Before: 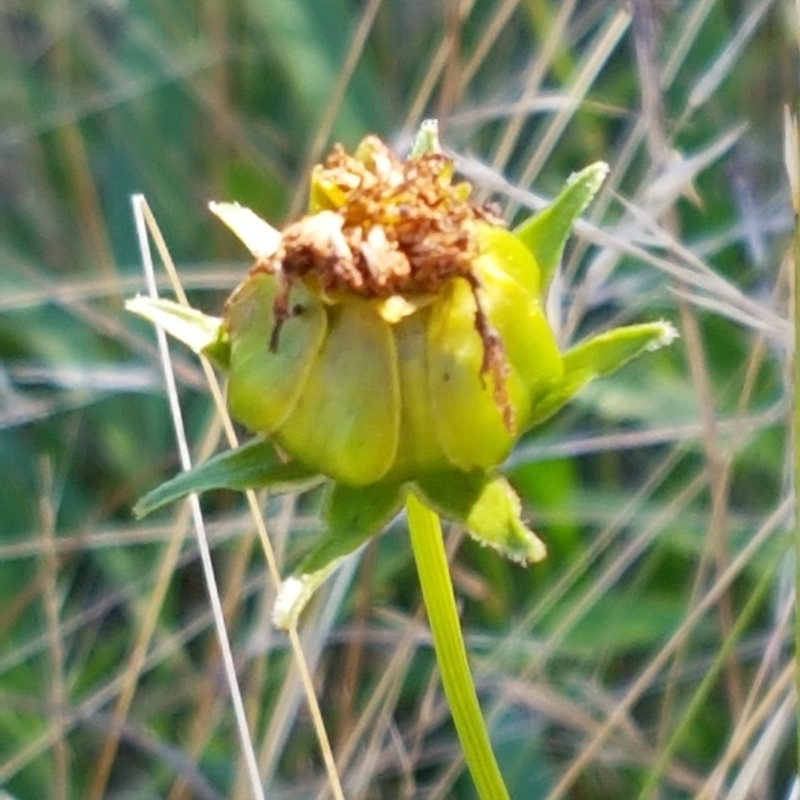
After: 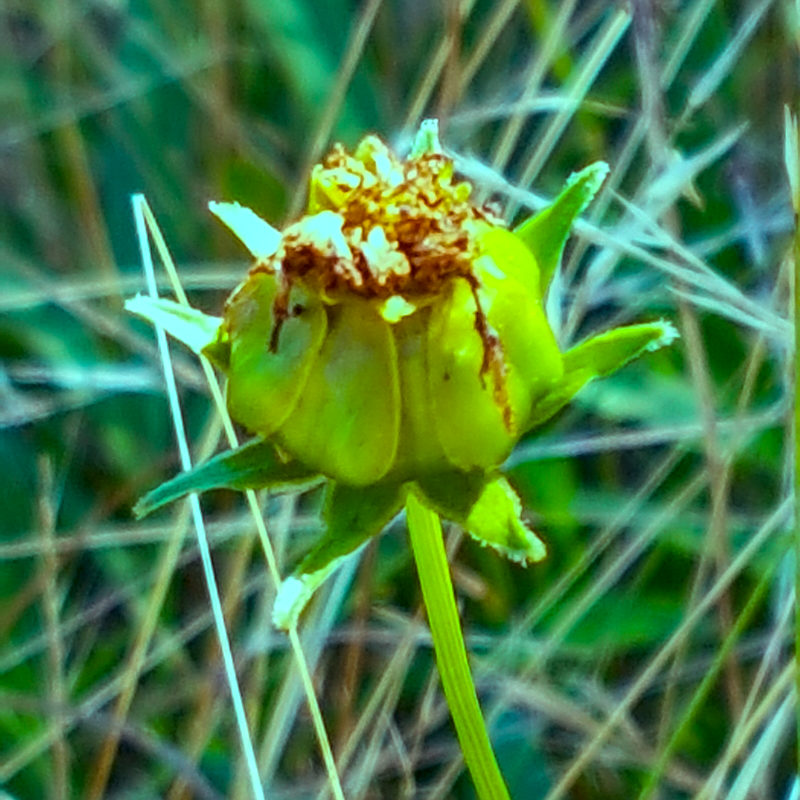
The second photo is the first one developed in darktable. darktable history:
sharpen: on, module defaults
tone equalizer: -8 EV 0.252 EV, -7 EV 0.411 EV, -6 EV 0.386 EV, -5 EV 0.284 EV, -3 EV -0.285 EV, -2 EV -0.416 EV, -1 EV -0.412 EV, +0 EV -0.276 EV
shadows and highlights: shadows 22.45, highlights -49.24, soften with gaussian
local contrast: detail 150%
color balance rgb: highlights gain › chroma 7.568%, highlights gain › hue 187.51°, linear chroma grading › global chroma 15.652%, perceptual saturation grading › global saturation 25.383%, global vibrance 10.005%
